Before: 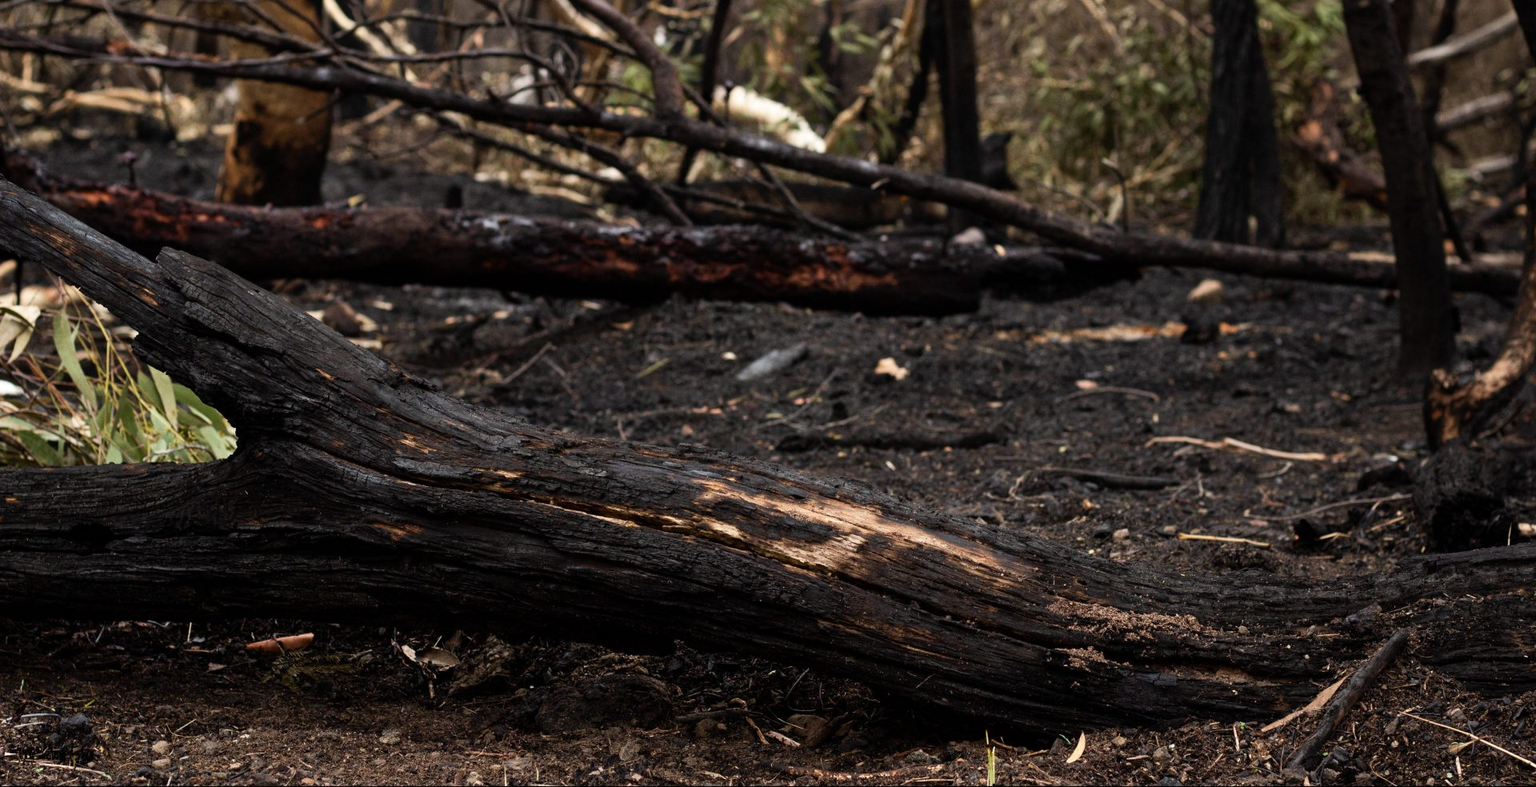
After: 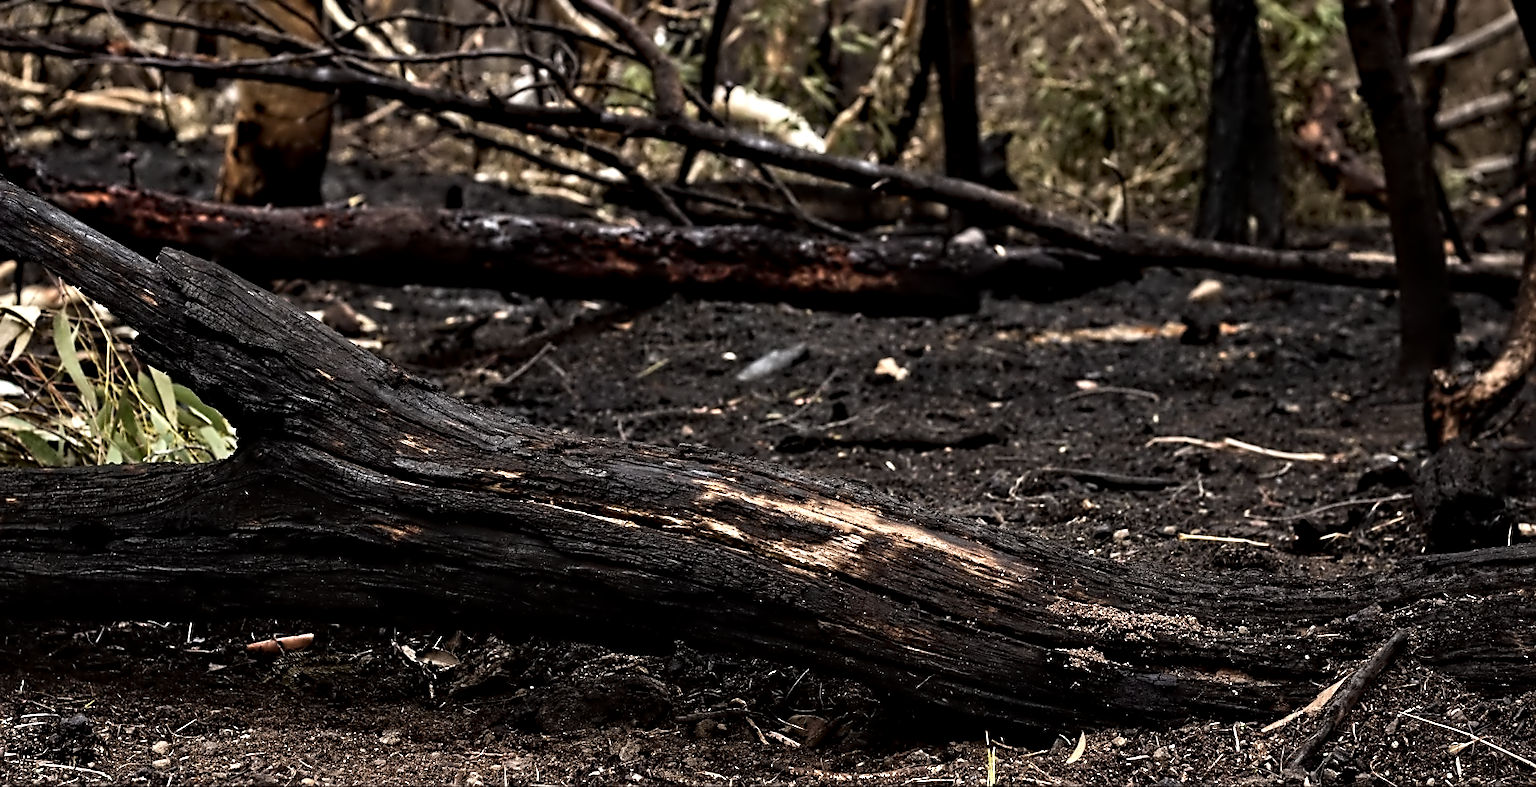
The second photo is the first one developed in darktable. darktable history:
sharpen: on, module defaults
white balance: emerald 1
contrast equalizer: octaves 7, y [[0.5, 0.542, 0.583, 0.625, 0.667, 0.708], [0.5 ×6], [0.5 ×6], [0, 0.033, 0.067, 0.1, 0.133, 0.167], [0, 0.05, 0.1, 0.15, 0.2, 0.25]]
